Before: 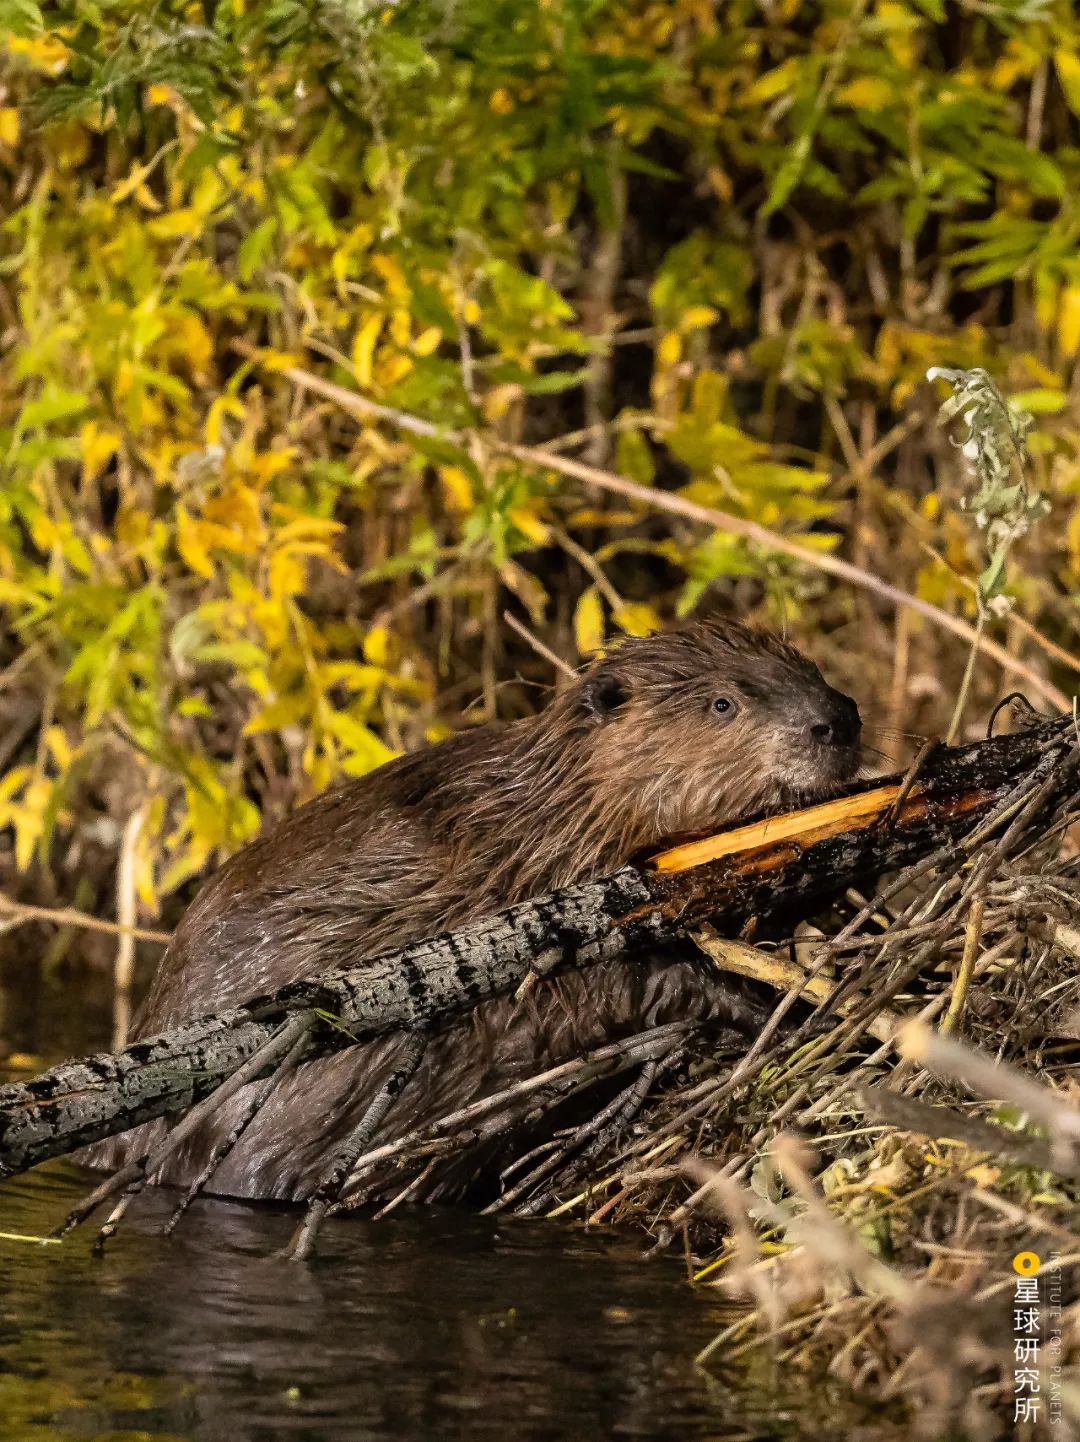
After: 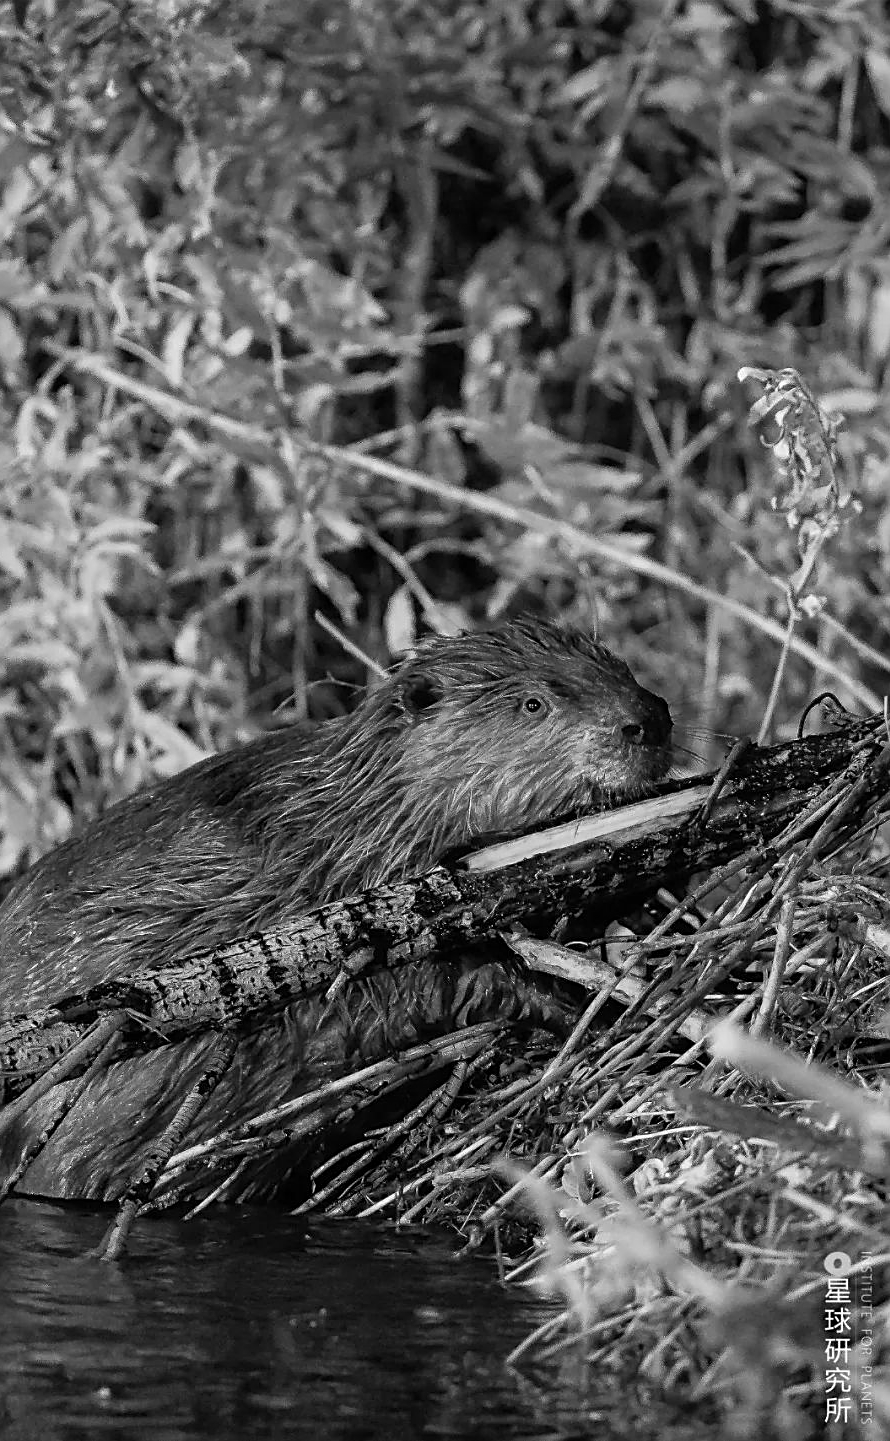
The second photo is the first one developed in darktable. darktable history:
crop: left 17.582%, bottom 0.031%
sharpen: on, module defaults
monochrome: a 26.22, b 42.67, size 0.8
